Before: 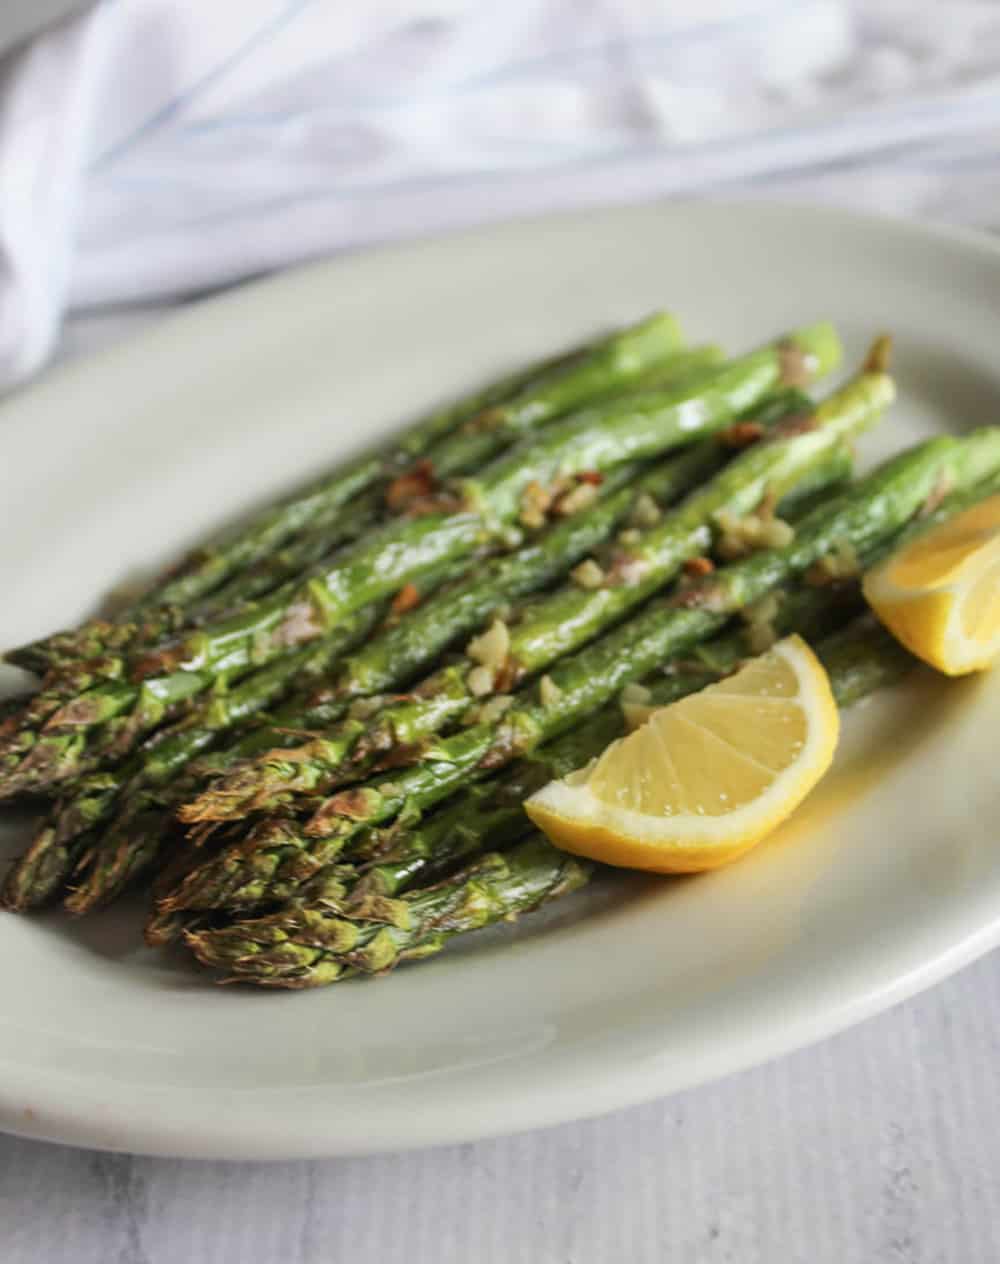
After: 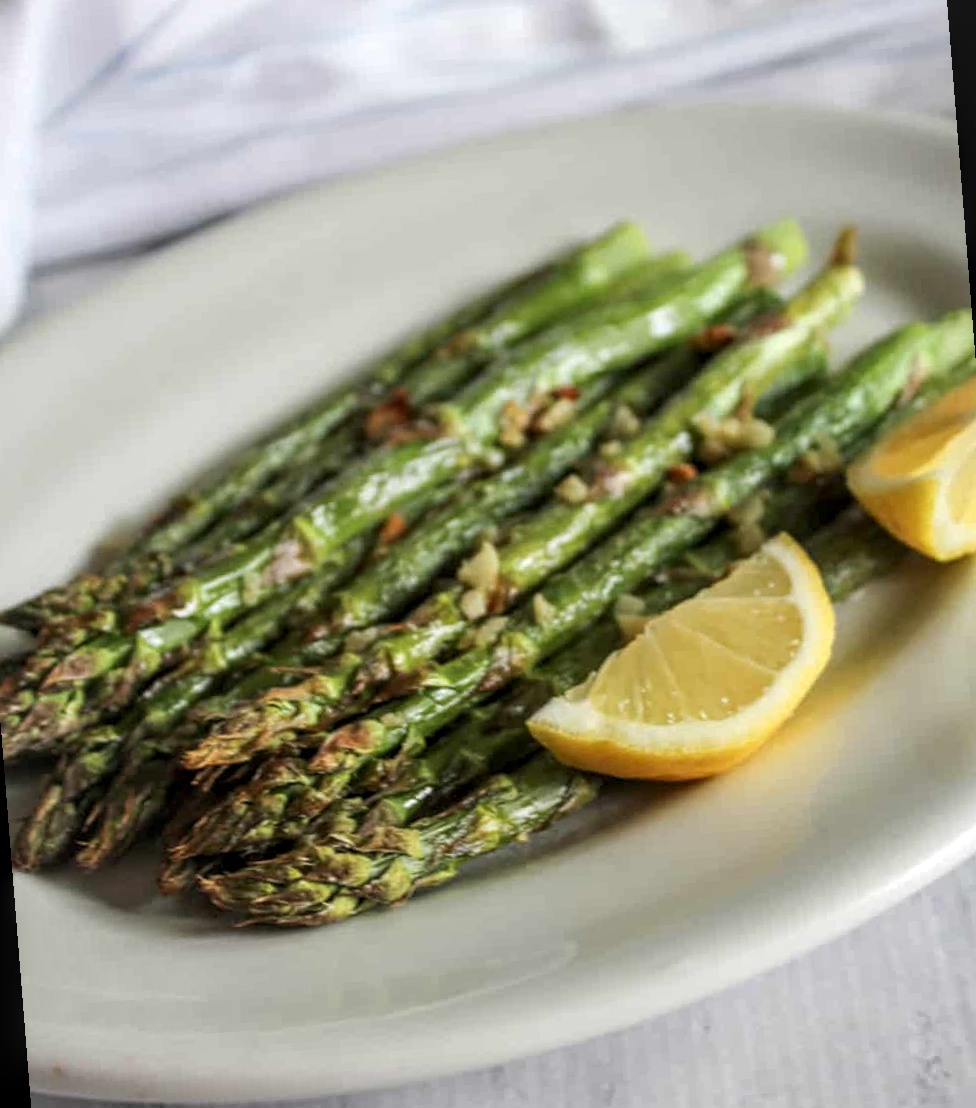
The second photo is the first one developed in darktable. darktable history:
local contrast: detail 130%
rotate and perspective: rotation -4.57°, crop left 0.054, crop right 0.944, crop top 0.087, crop bottom 0.914
